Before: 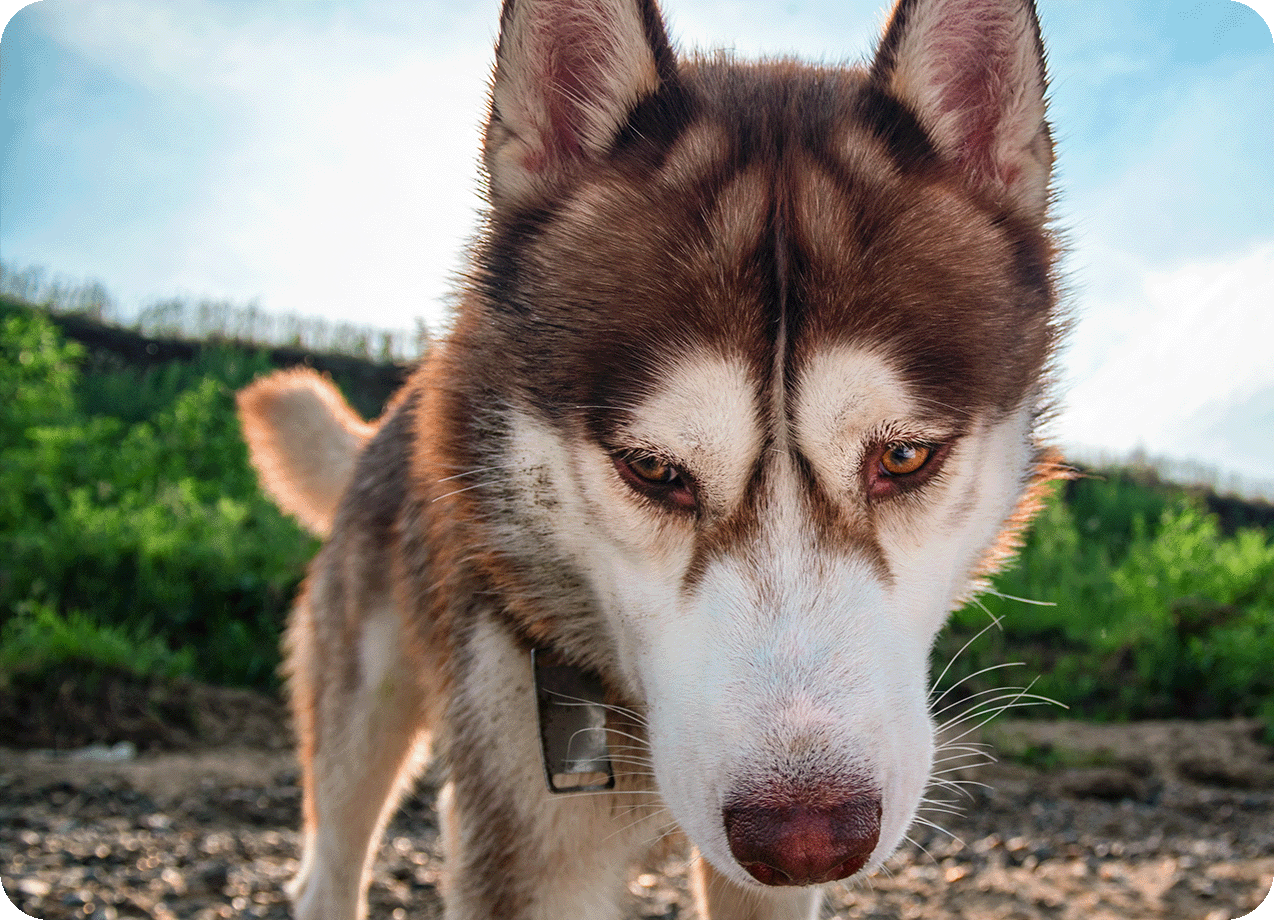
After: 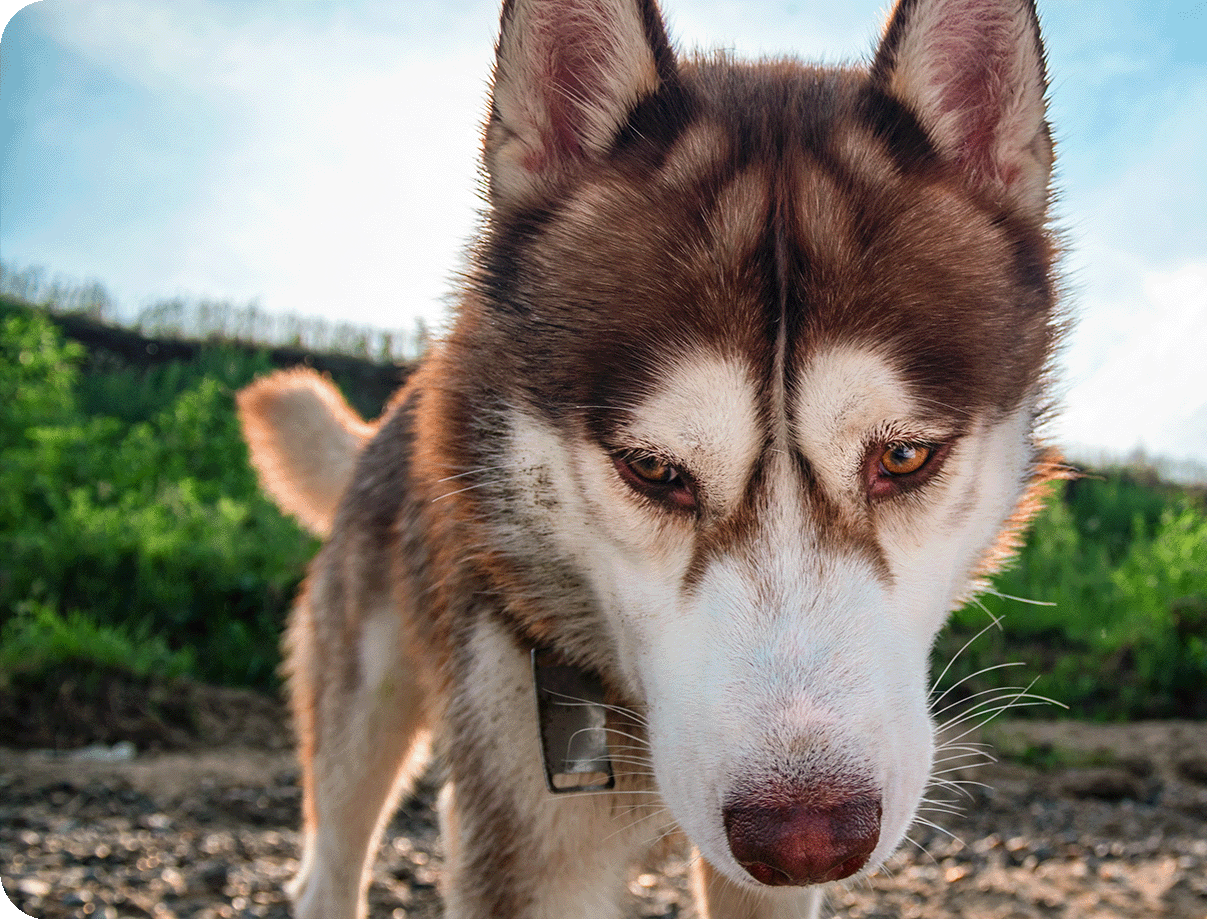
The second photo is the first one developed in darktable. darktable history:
crop and rotate: right 5.204%
